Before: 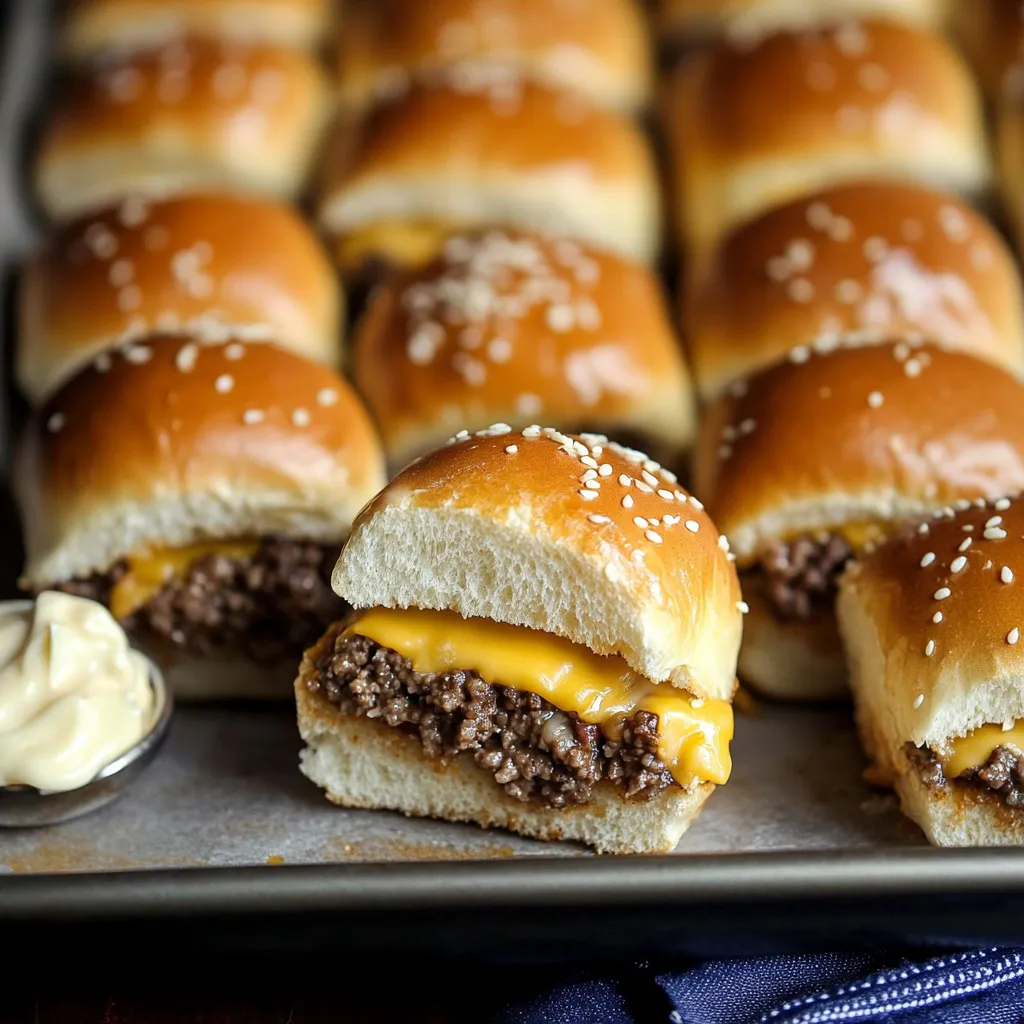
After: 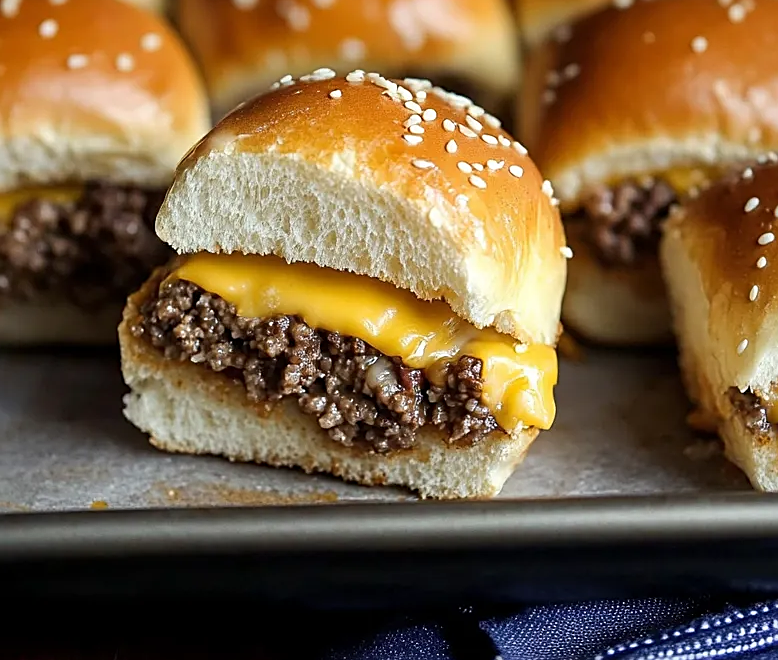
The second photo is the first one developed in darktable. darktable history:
sharpen: on, module defaults
crop and rotate: left 17.241%, top 34.705%, right 6.725%, bottom 0.84%
